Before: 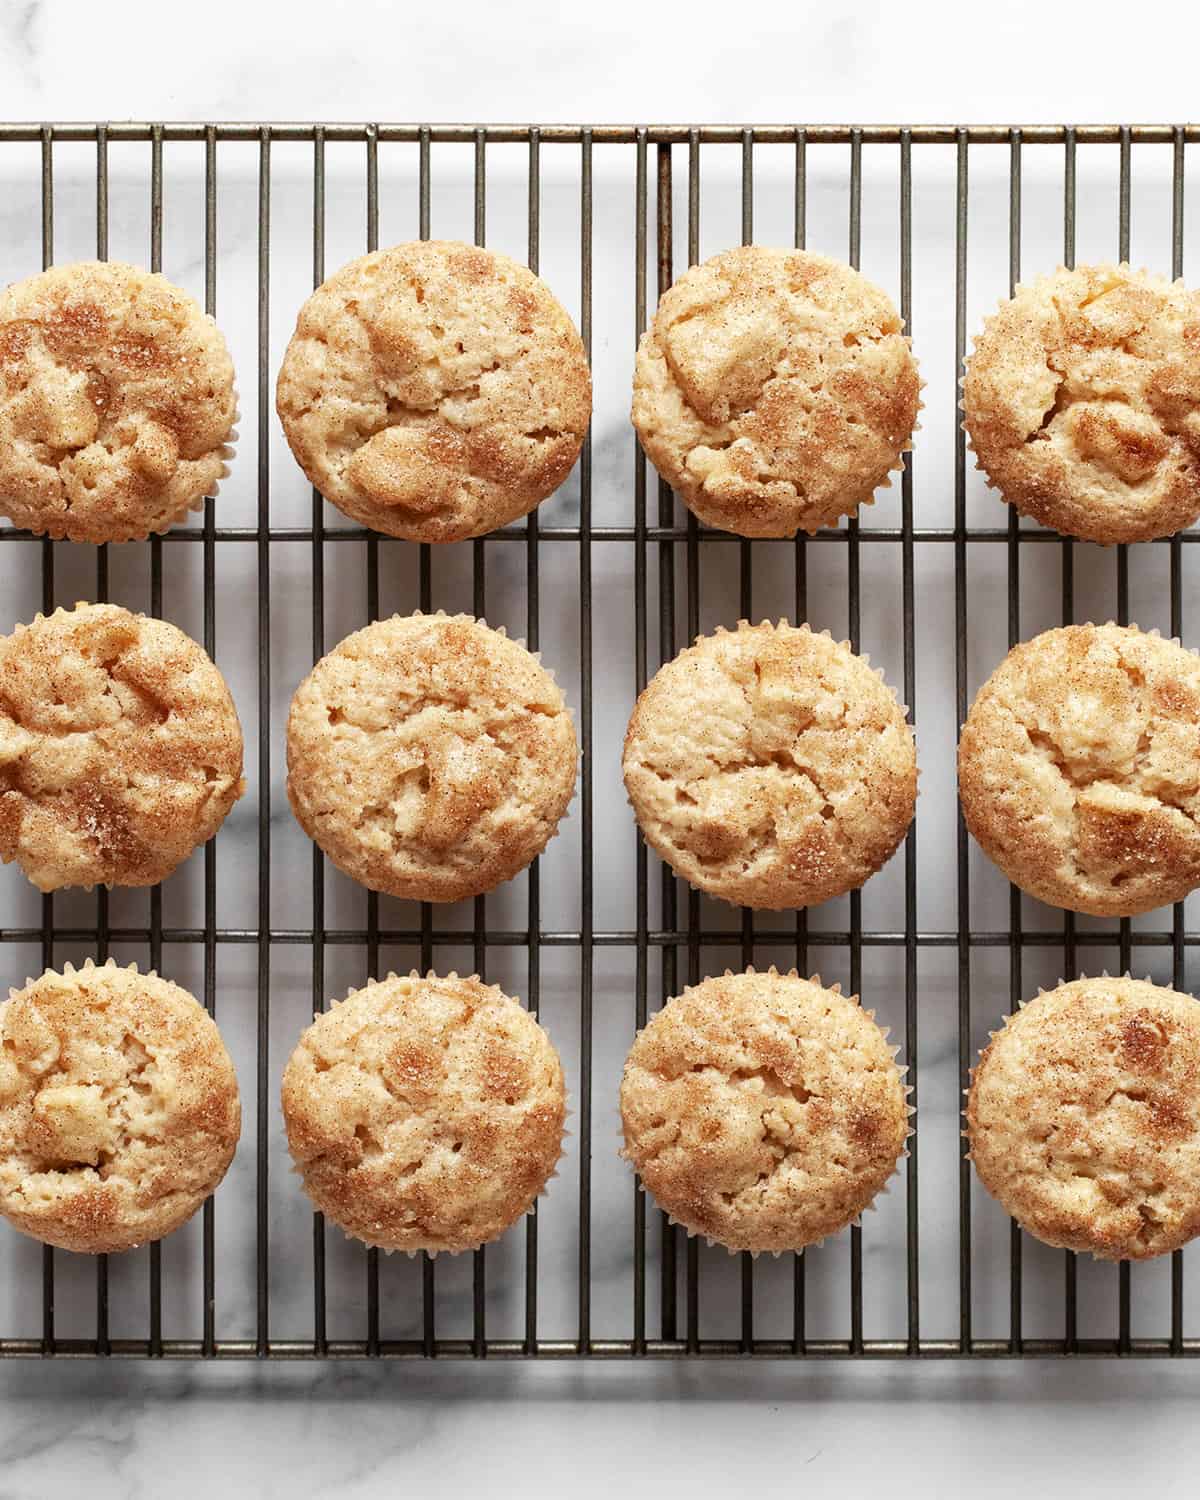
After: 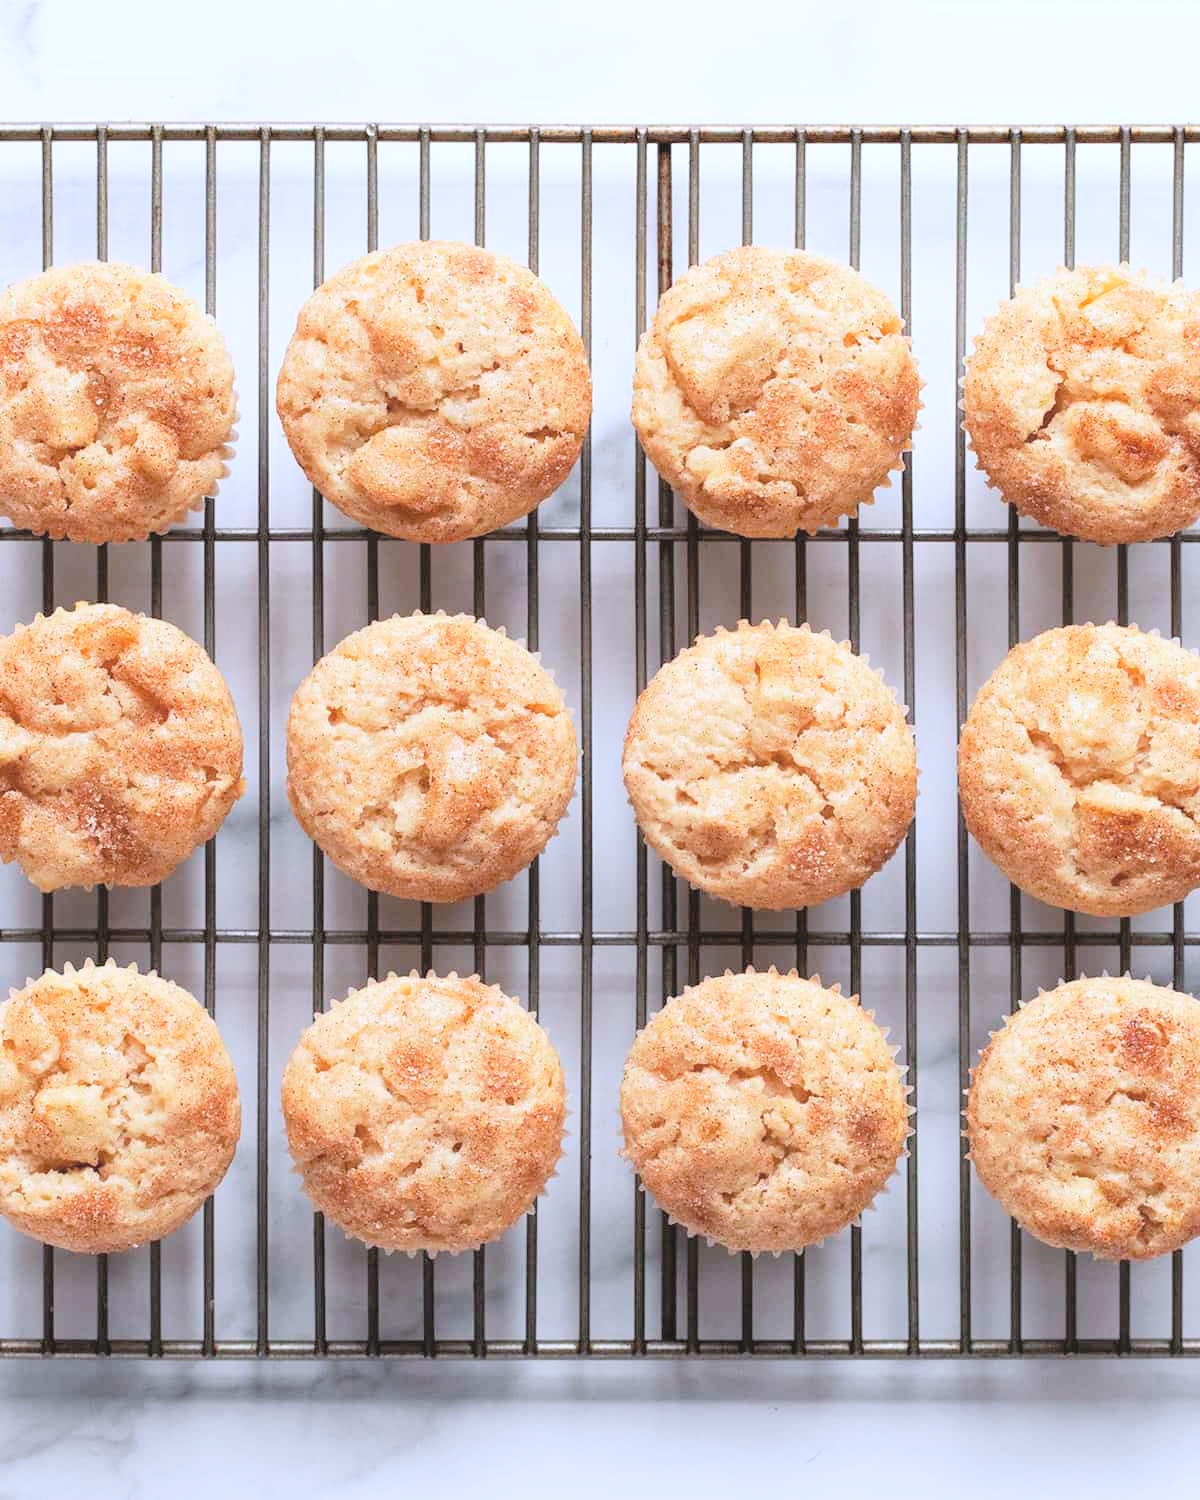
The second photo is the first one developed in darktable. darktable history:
white balance: red 0.967, blue 1.119, emerald 0.756
global tonemap: drago (0.7, 100)
contrast equalizer: octaves 7, y [[0.6 ×6], [0.55 ×6], [0 ×6], [0 ×6], [0 ×6]], mix -0.2
